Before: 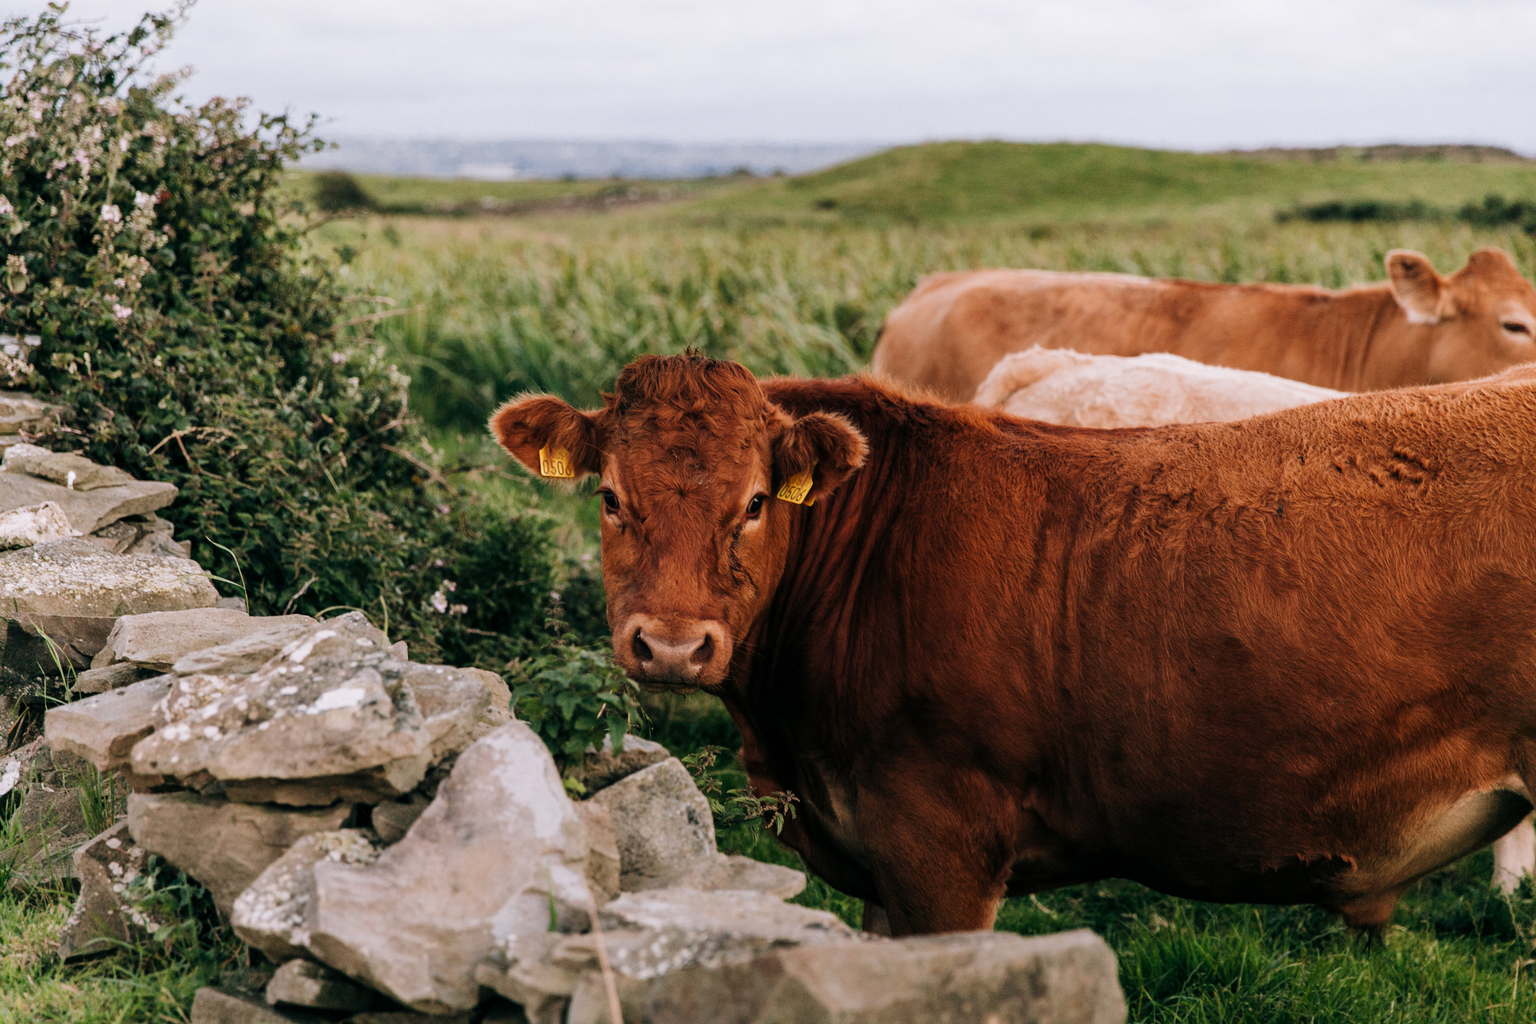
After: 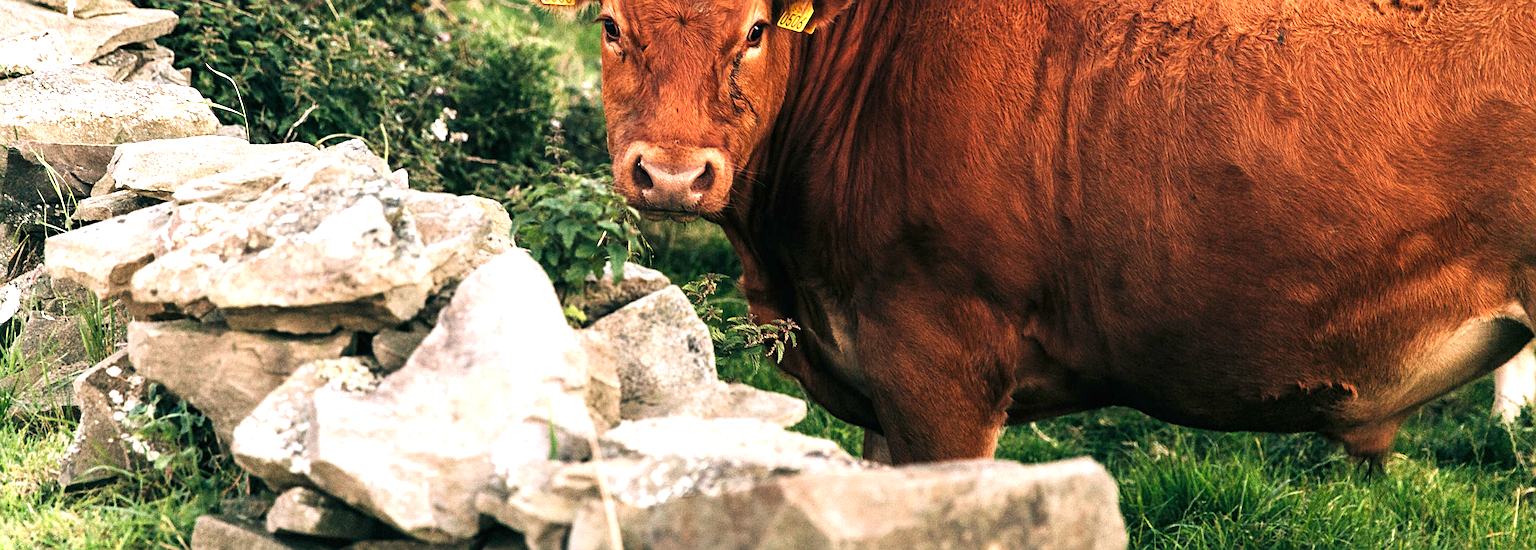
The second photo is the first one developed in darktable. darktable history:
crop and rotate: top 46.237%
exposure: black level correction 0, exposure 1.45 EV, compensate exposure bias true, compensate highlight preservation false
sharpen: on, module defaults
